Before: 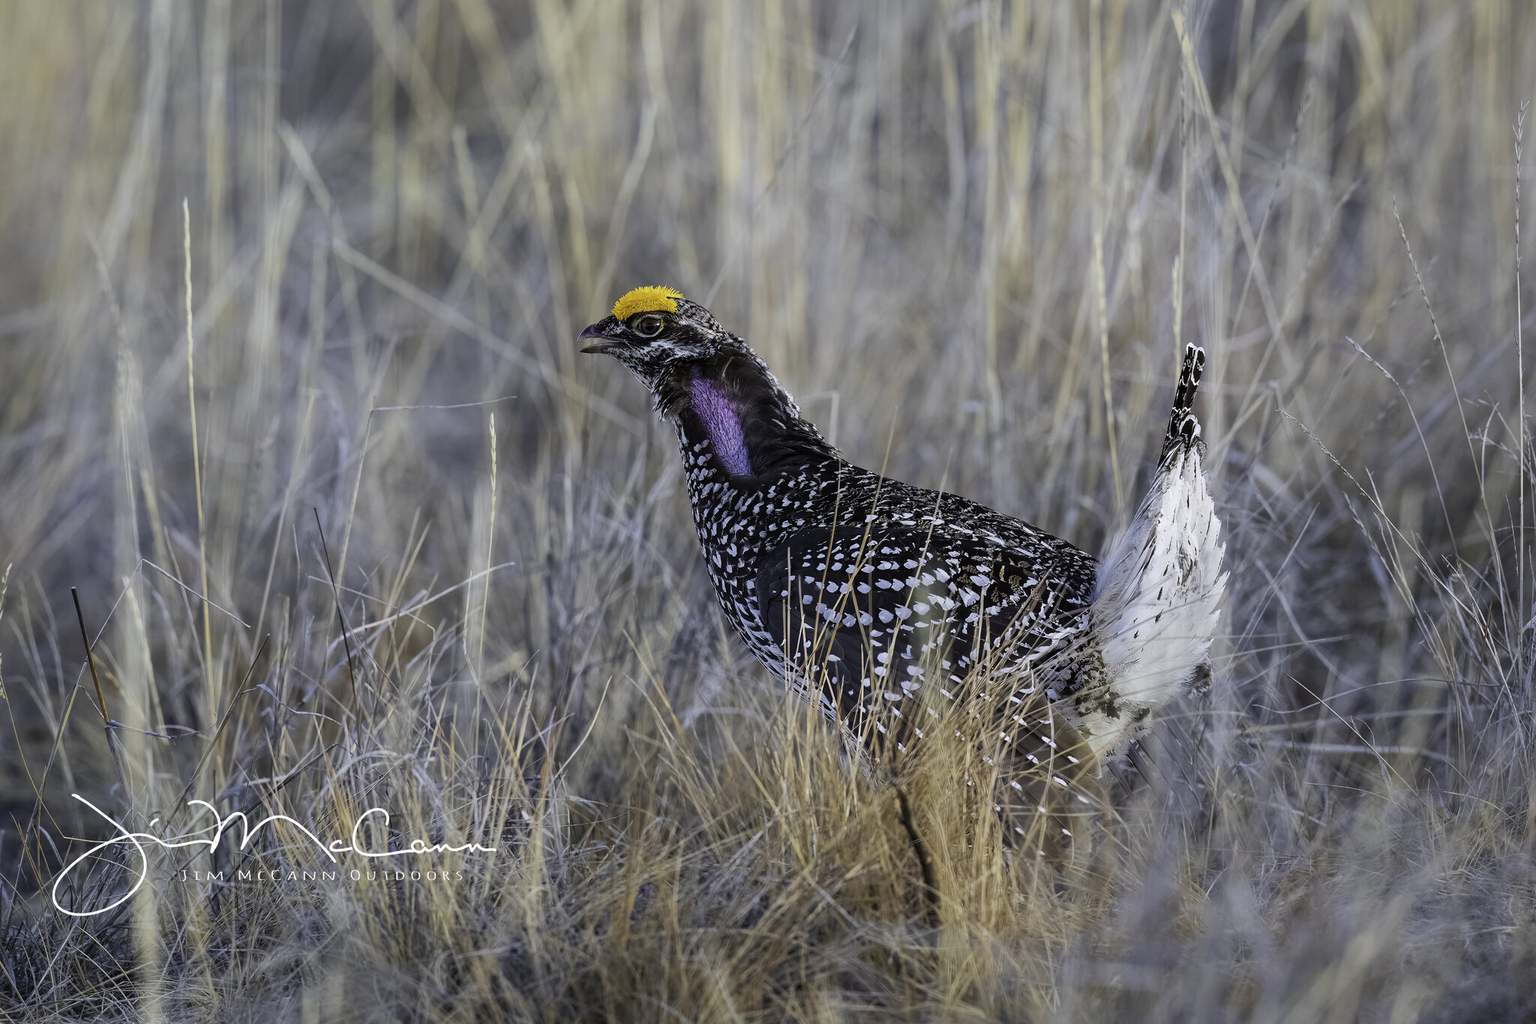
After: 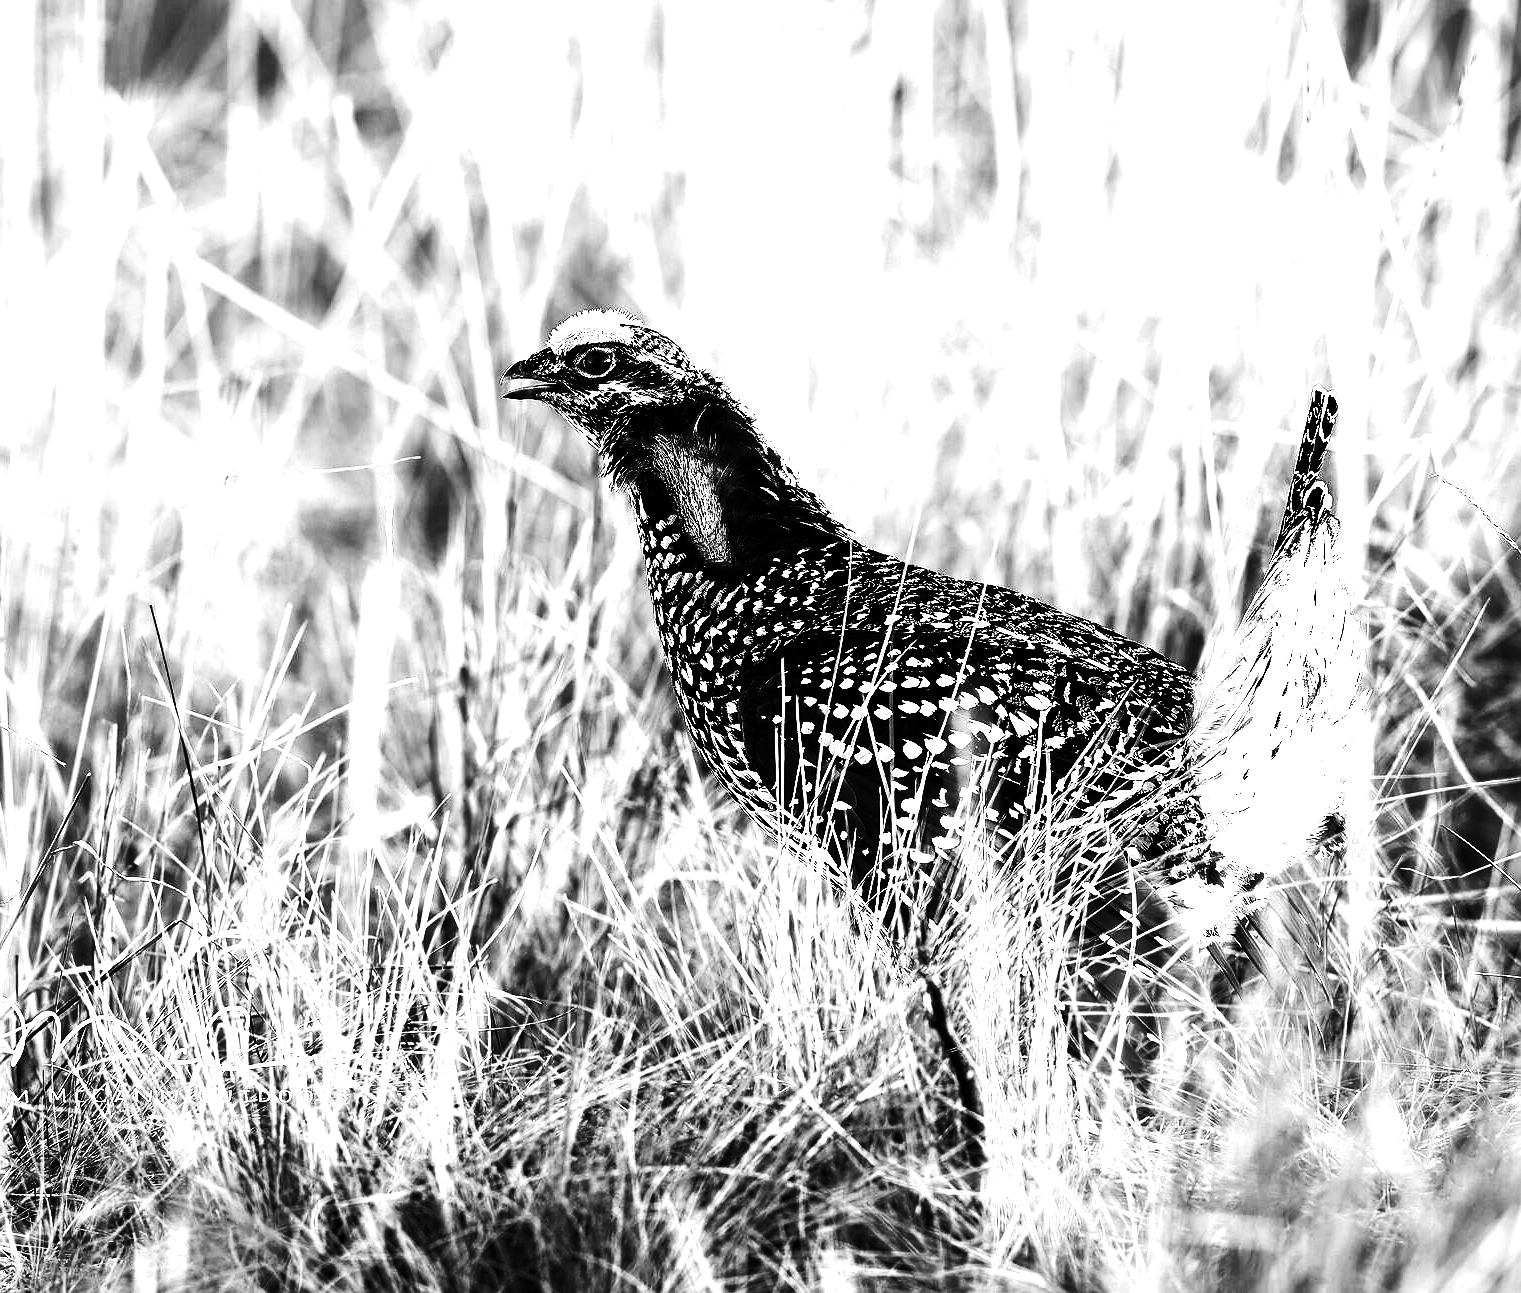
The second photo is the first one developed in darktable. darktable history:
sharpen: radius 1.014
exposure: black level correction 0, exposure 1.459 EV, compensate highlight preservation false
crop and rotate: left 13.169%, top 5.304%, right 12.535%
tone curve: curves: ch0 [(0, 0) (0.11, 0.081) (0.256, 0.259) (0.398, 0.475) (0.498, 0.611) (0.65, 0.757) (0.835, 0.883) (1, 0.961)]; ch1 [(0, 0) (0.346, 0.307) (0.408, 0.369) (0.453, 0.457) (0.482, 0.479) (0.502, 0.498) (0.521, 0.51) (0.553, 0.554) (0.618, 0.65) (0.693, 0.727) (1, 1)]; ch2 [(0, 0) (0.358, 0.362) (0.434, 0.46) (0.485, 0.494) (0.5, 0.494) (0.511, 0.508) (0.537, 0.55) (0.579, 0.599) (0.621, 0.693) (1, 1)], preserve colors none
color balance rgb: perceptual saturation grading › global saturation 20%, perceptual saturation grading › highlights -25.802%, perceptual saturation grading › shadows 49.566%, perceptual brilliance grading › global brilliance 14.274%, perceptual brilliance grading › shadows -34.959%, global vibrance 20%
contrast brightness saturation: contrast 0.022, brightness -0.981, saturation -0.997
